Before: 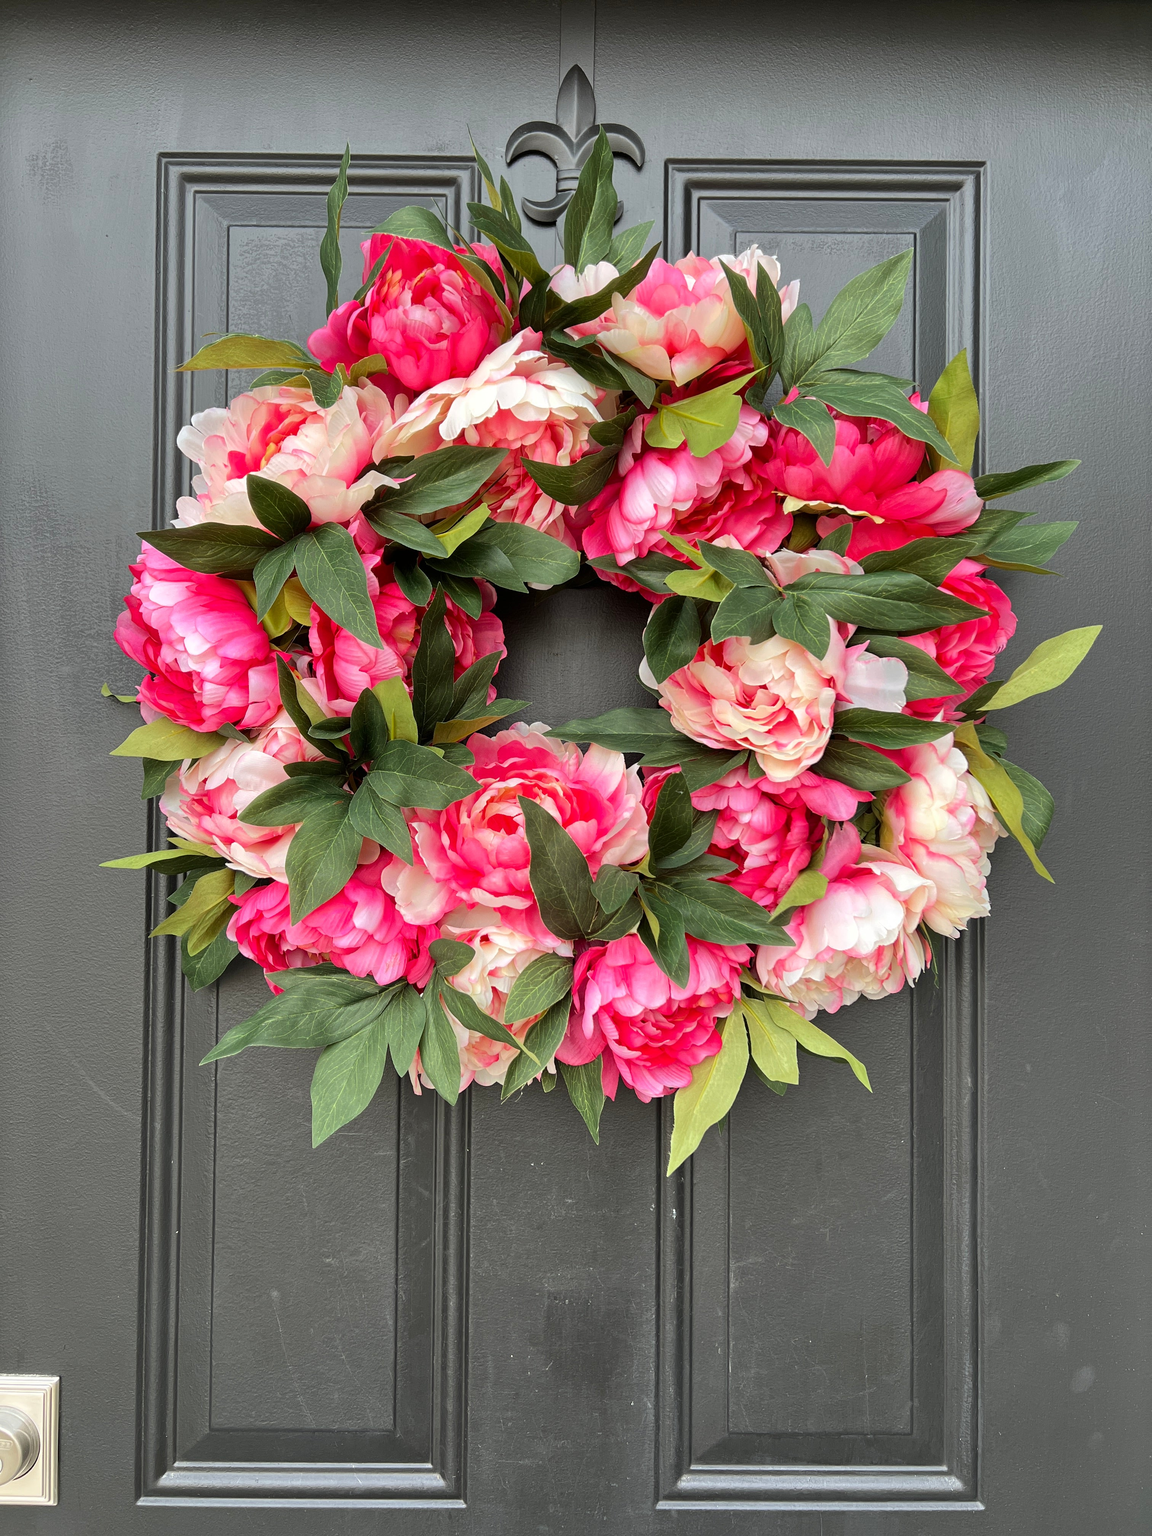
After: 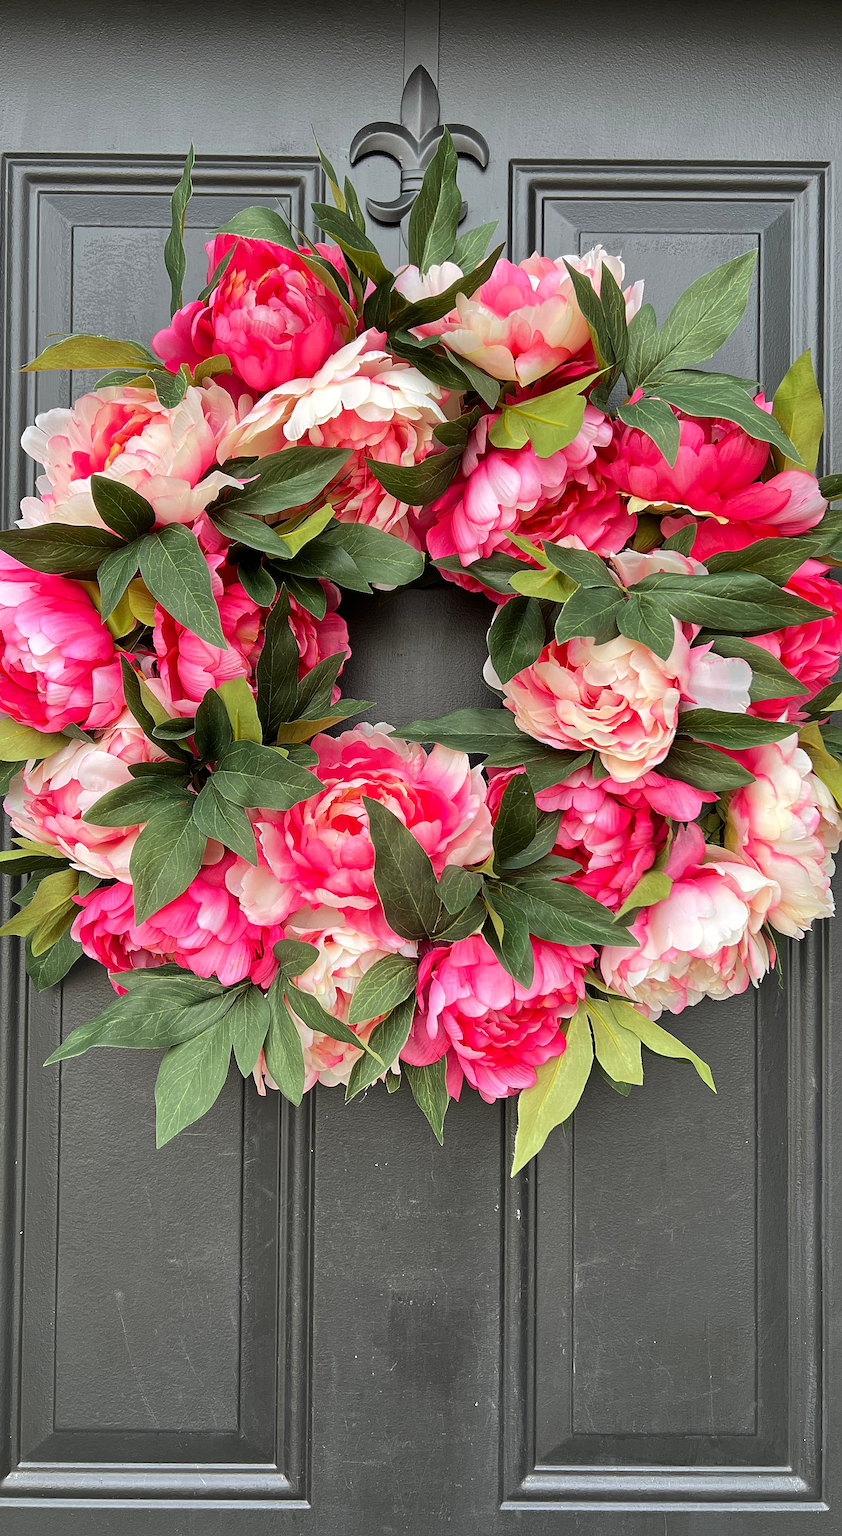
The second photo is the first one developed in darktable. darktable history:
sharpen: on, module defaults
crop: left 13.57%, right 13.297%
